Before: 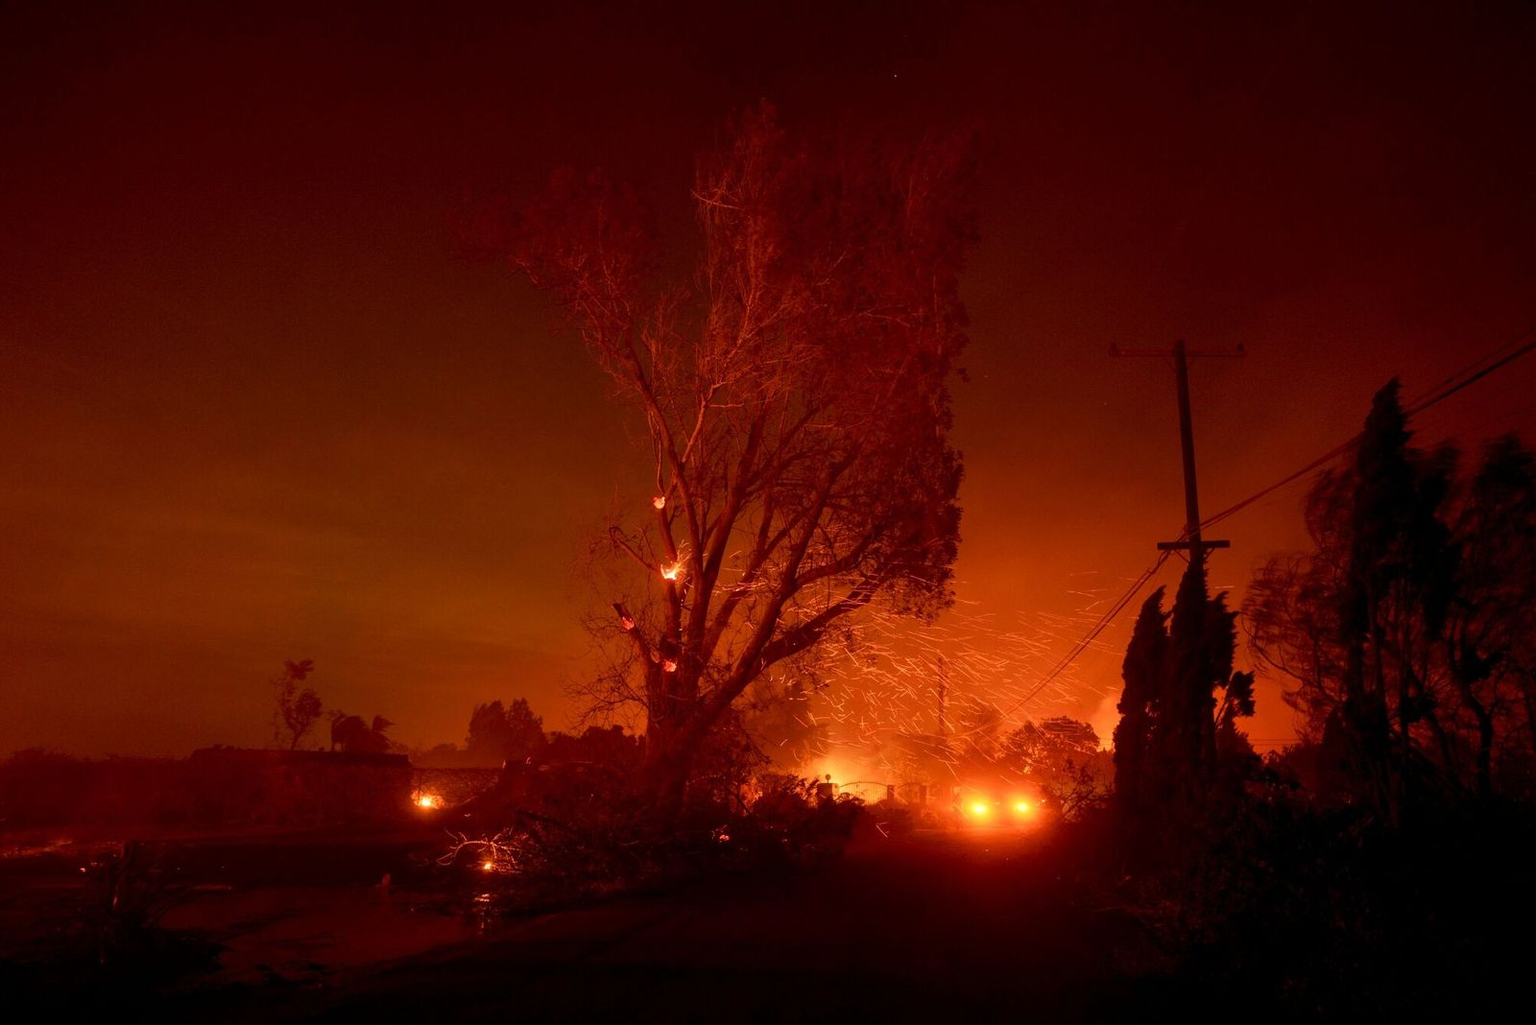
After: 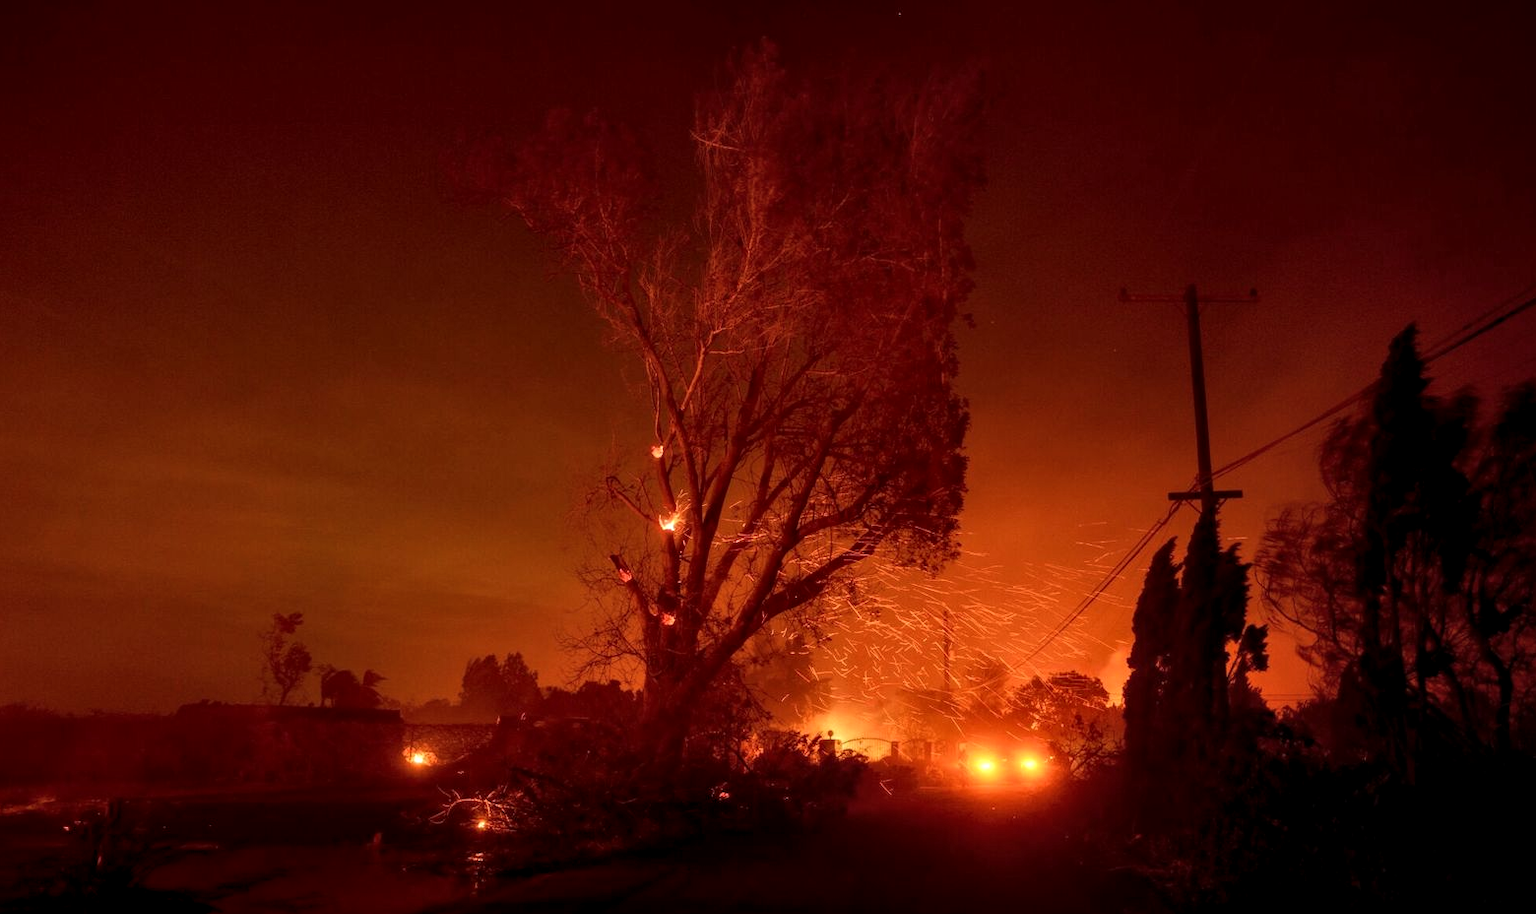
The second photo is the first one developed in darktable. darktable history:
crop: left 1.192%, top 6.166%, right 1.265%, bottom 6.78%
local contrast: detail 130%
